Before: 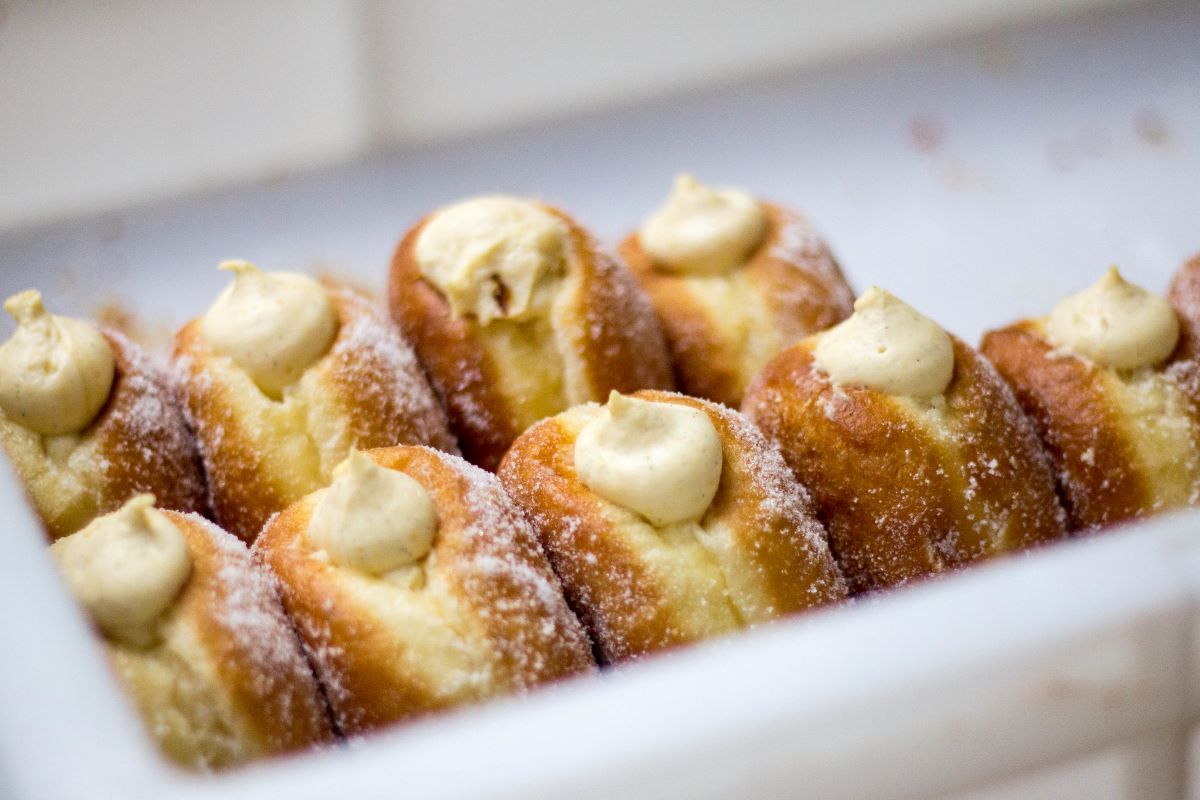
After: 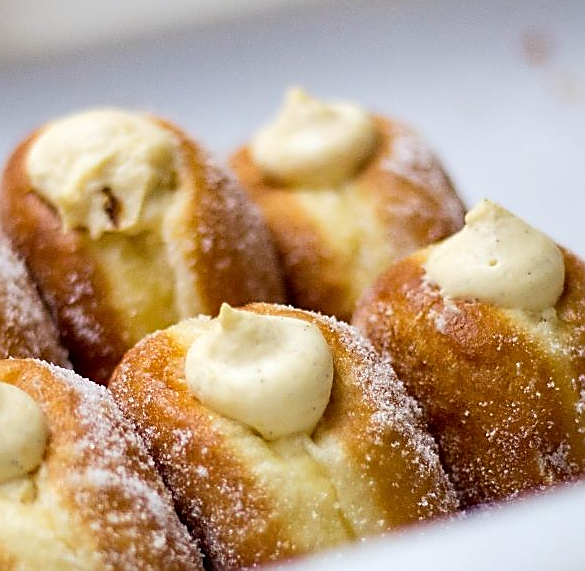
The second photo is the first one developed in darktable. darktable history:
sharpen: radius 1.402, amount 1.267, threshold 0.708
crop: left 32.44%, top 10.95%, right 18.741%, bottom 17.564%
